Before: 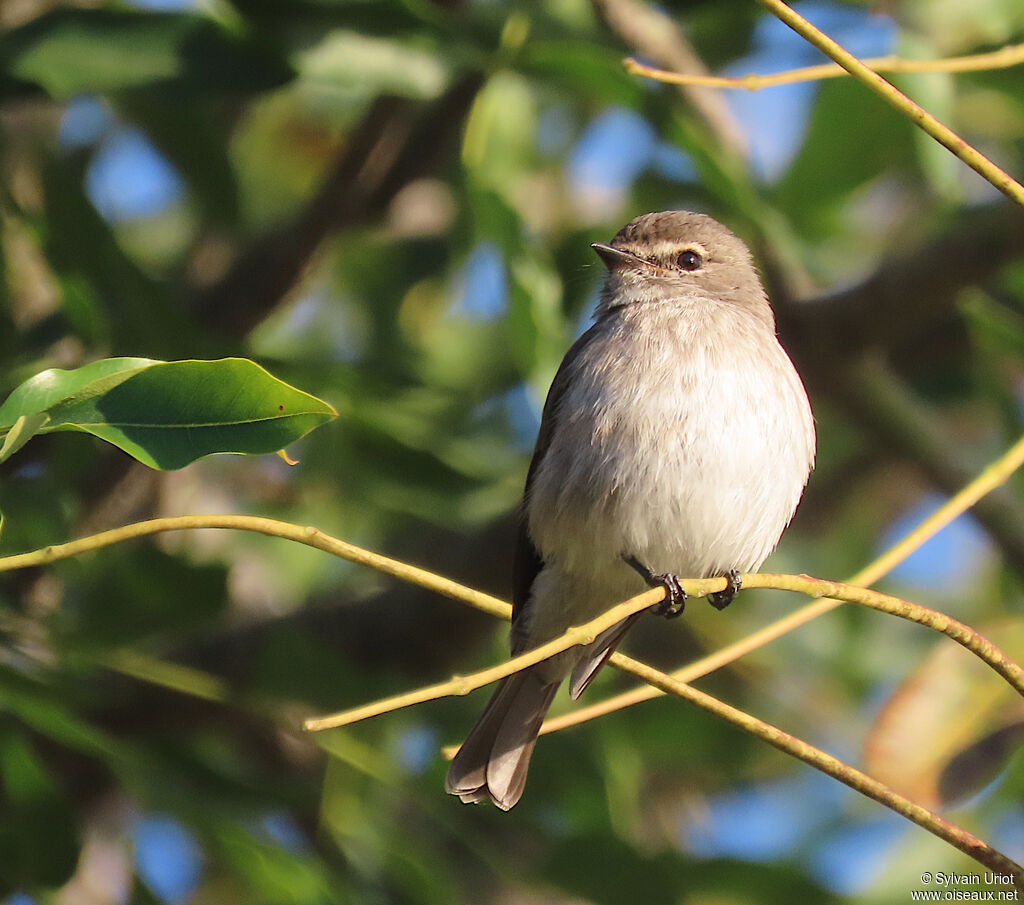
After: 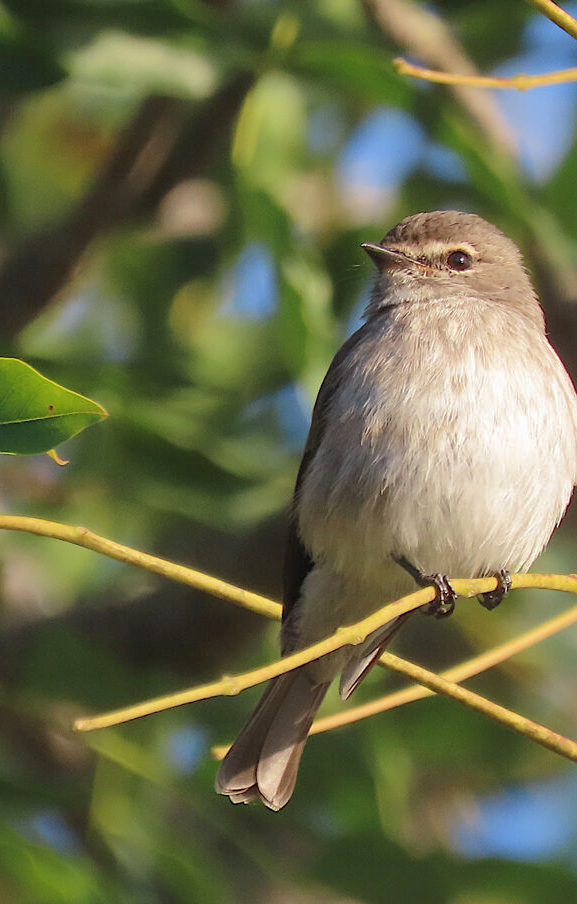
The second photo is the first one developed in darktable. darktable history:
shadows and highlights: on, module defaults
crop and rotate: left 22.512%, right 21.102%
